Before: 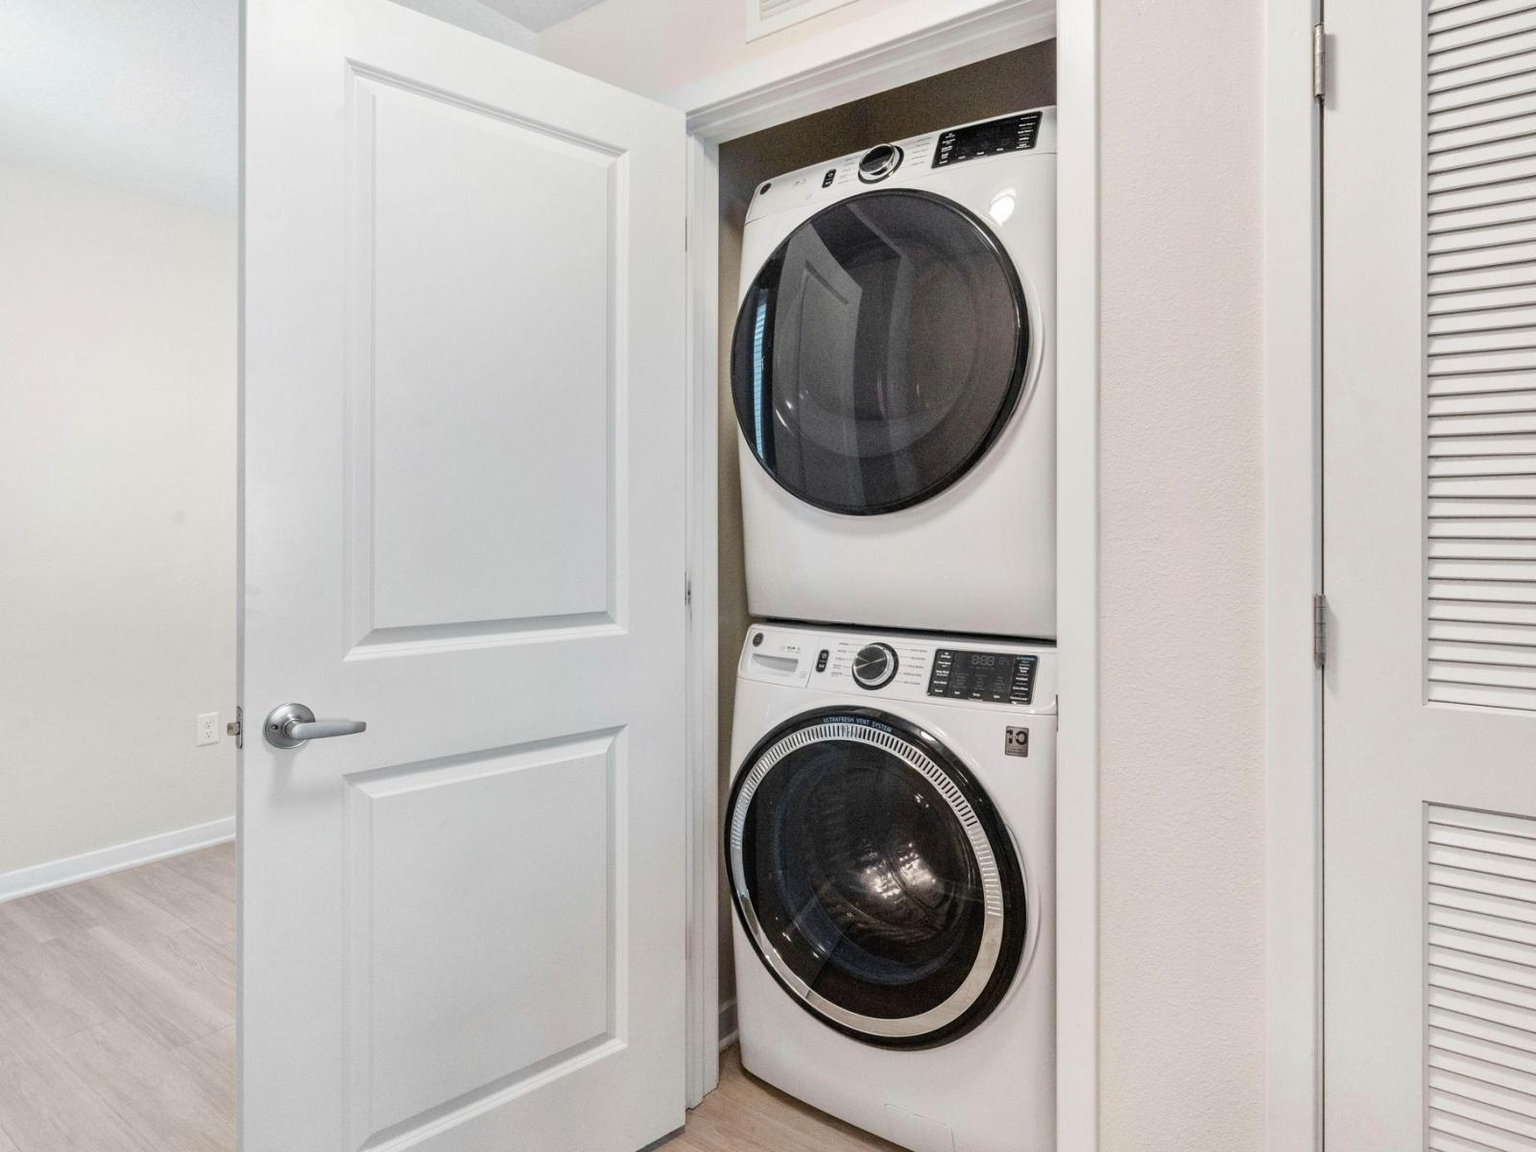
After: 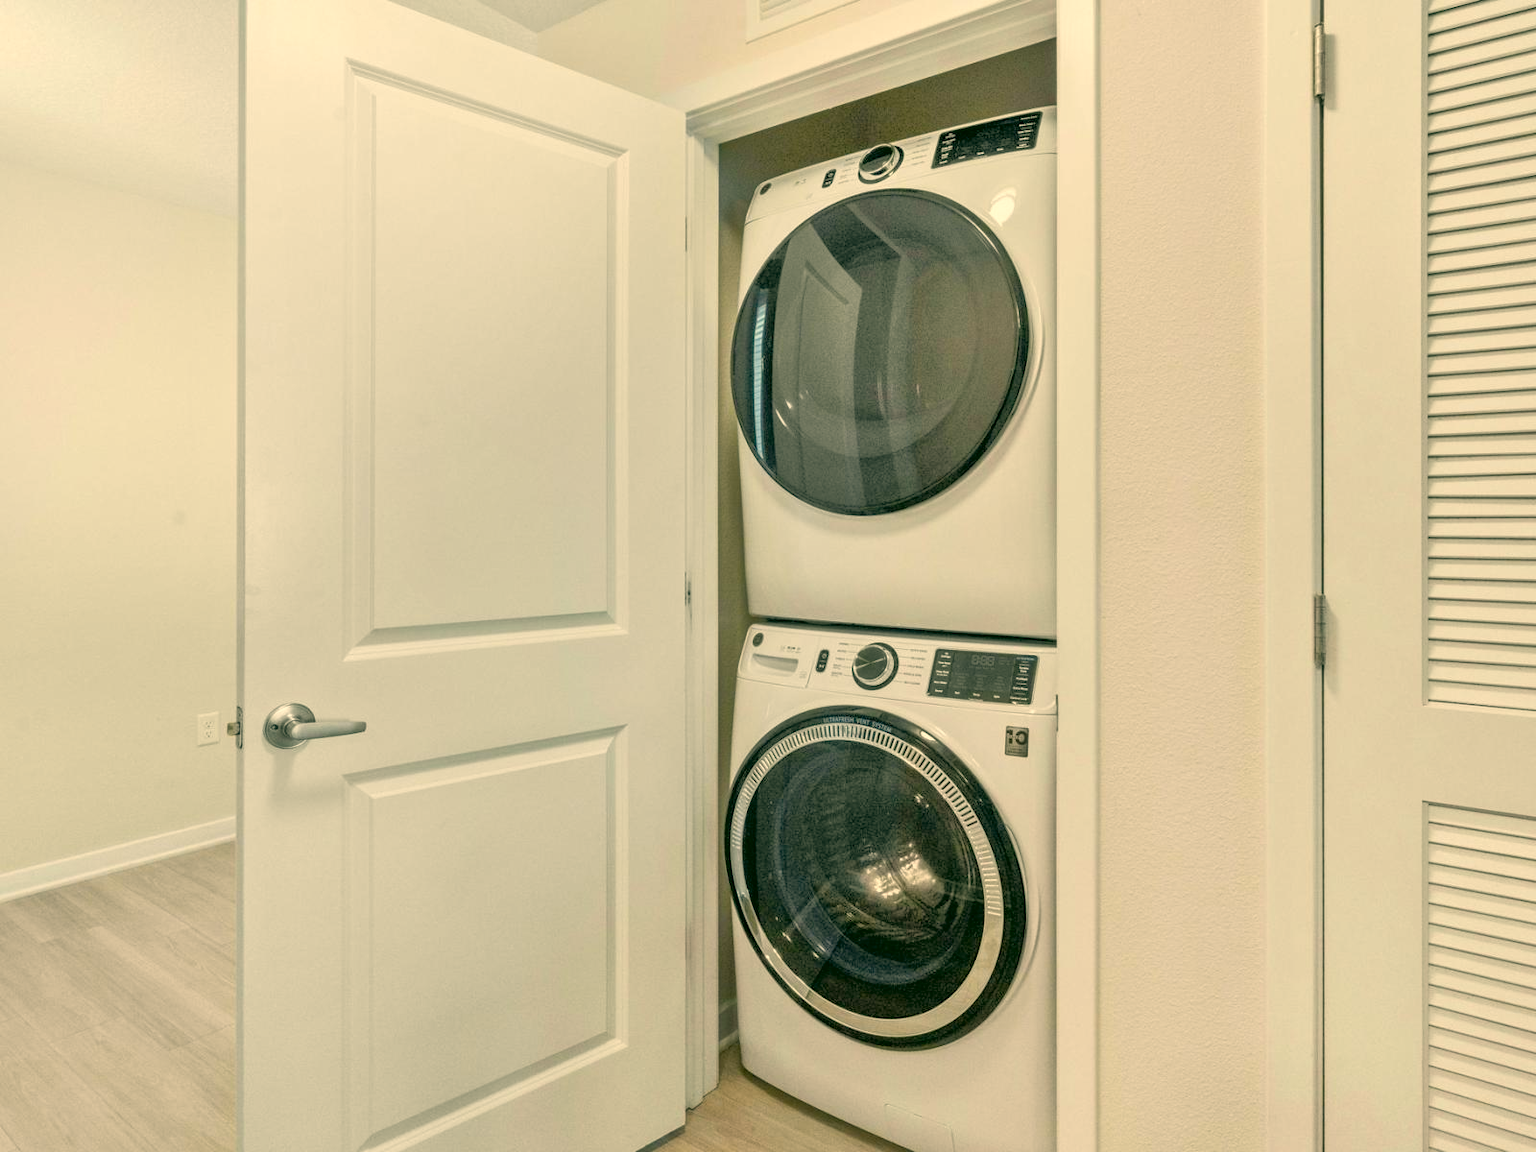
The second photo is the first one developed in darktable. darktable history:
tone equalizer: -7 EV 0.159 EV, -6 EV 0.614 EV, -5 EV 1.16 EV, -4 EV 1.3 EV, -3 EV 1.16 EV, -2 EV 0.6 EV, -1 EV 0.168 EV
color correction: highlights a* 4.71, highlights b* 24.33, shadows a* -16.33, shadows b* 3.74
contrast brightness saturation: saturation -0.039
